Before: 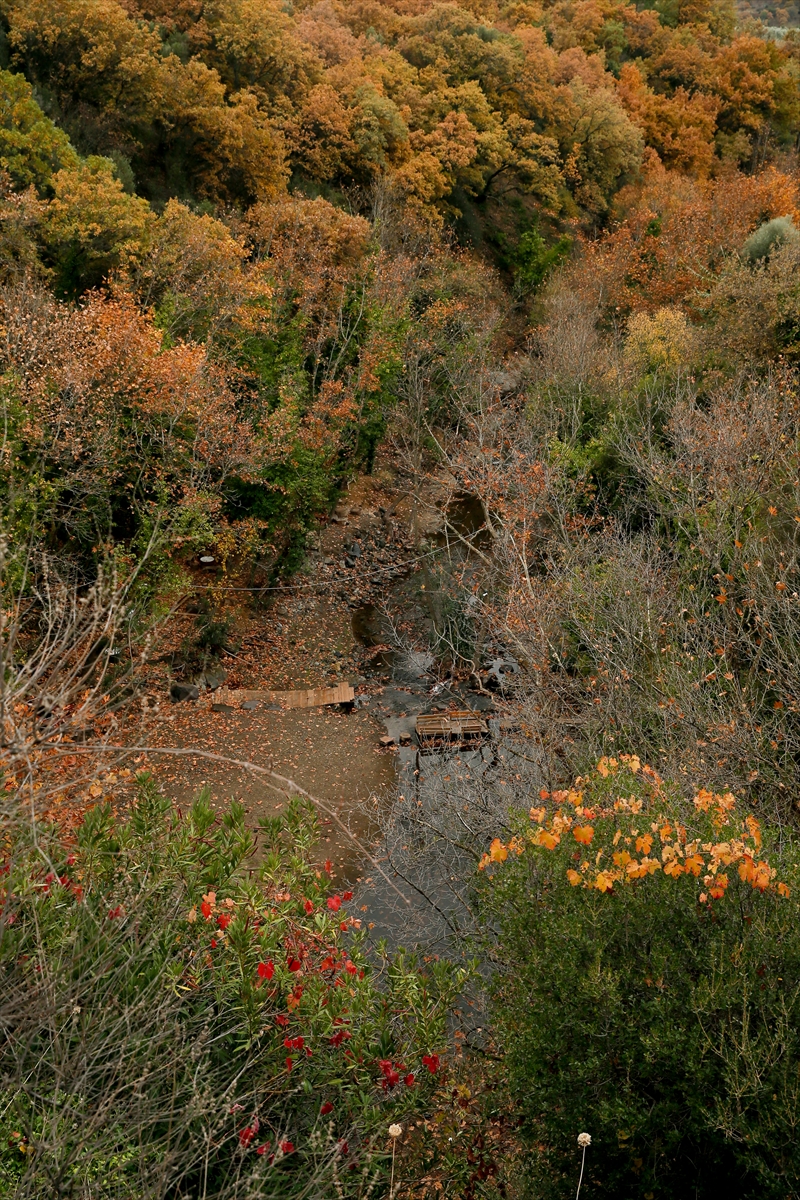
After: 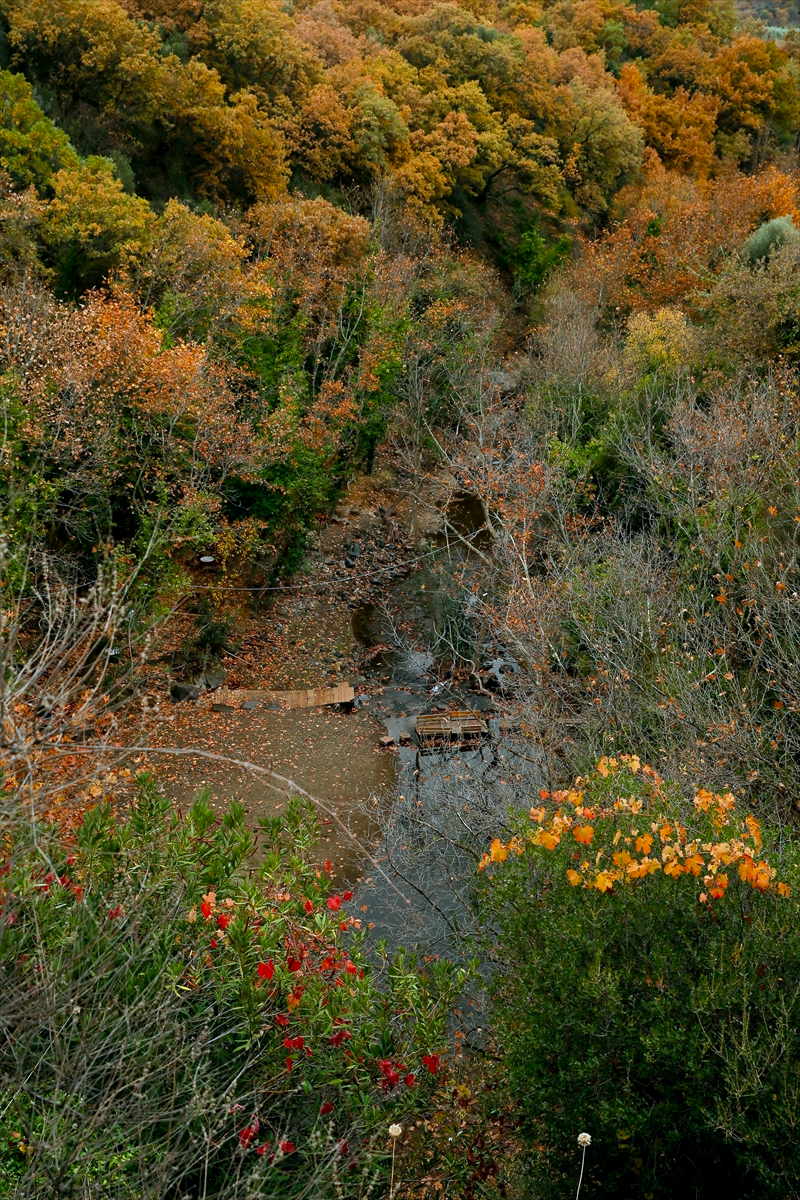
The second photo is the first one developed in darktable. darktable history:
color balance: contrast 6.48%, output saturation 113.3%
color calibration: illuminant Planckian (black body), x 0.375, y 0.373, temperature 4117 K
white balance: emerald 1
